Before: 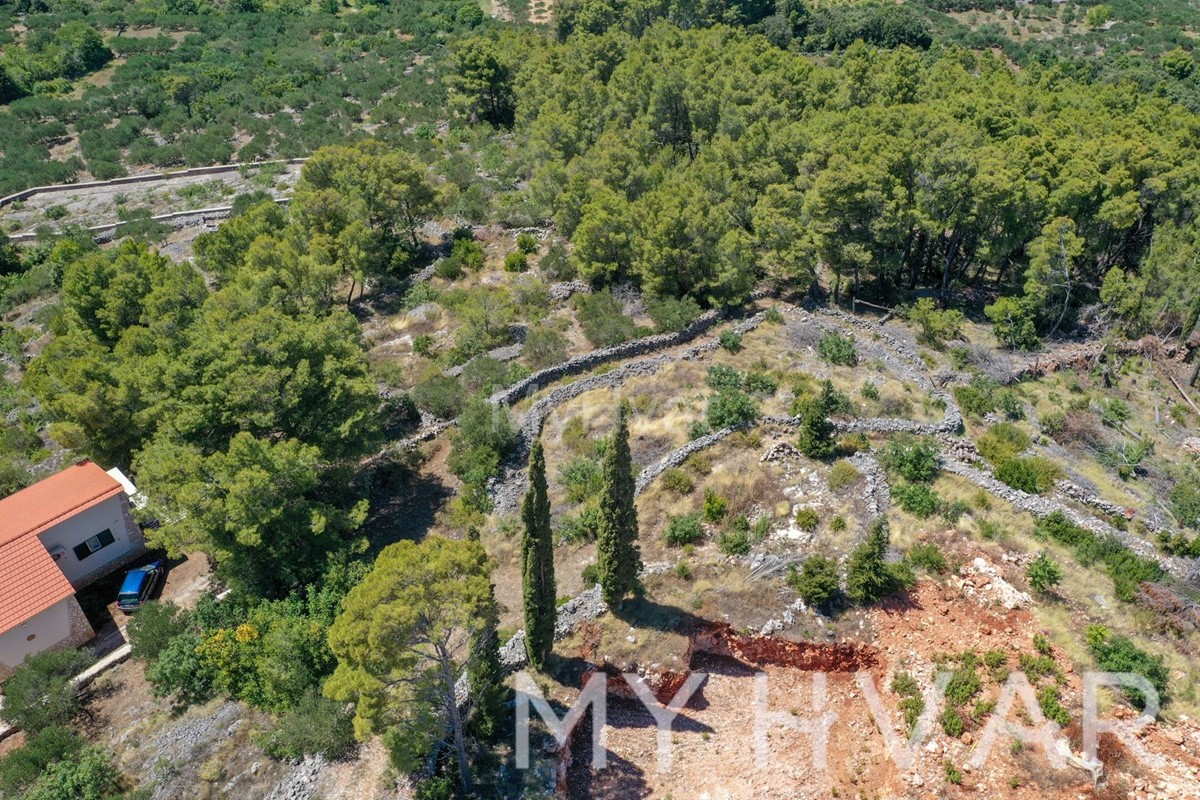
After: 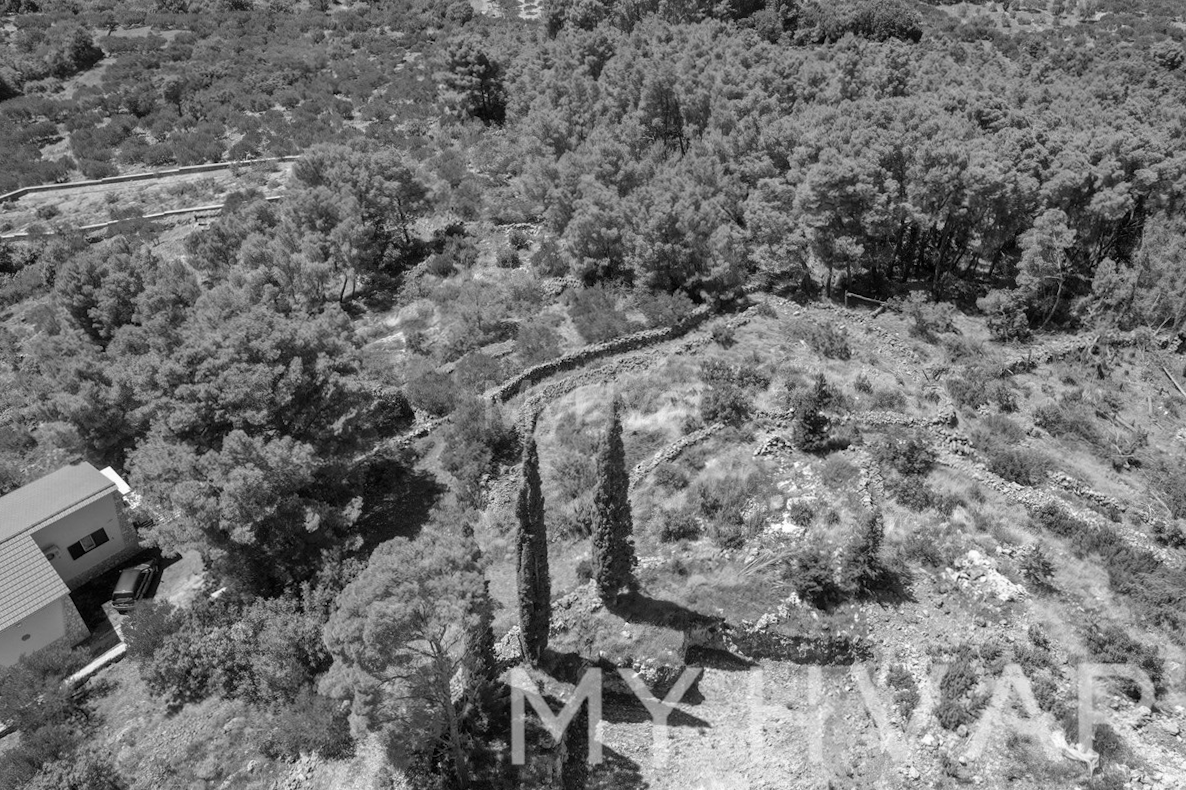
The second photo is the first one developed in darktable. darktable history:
rotate and perspective: rotation -0.45°, automatic cropping original format, crop left 0.008, crop right 0.992, crop top 0.012, crop bottom 0.988
color balance rgb: perceptual saturation grading › global saturation -1%
monochrome: on, module defaults
